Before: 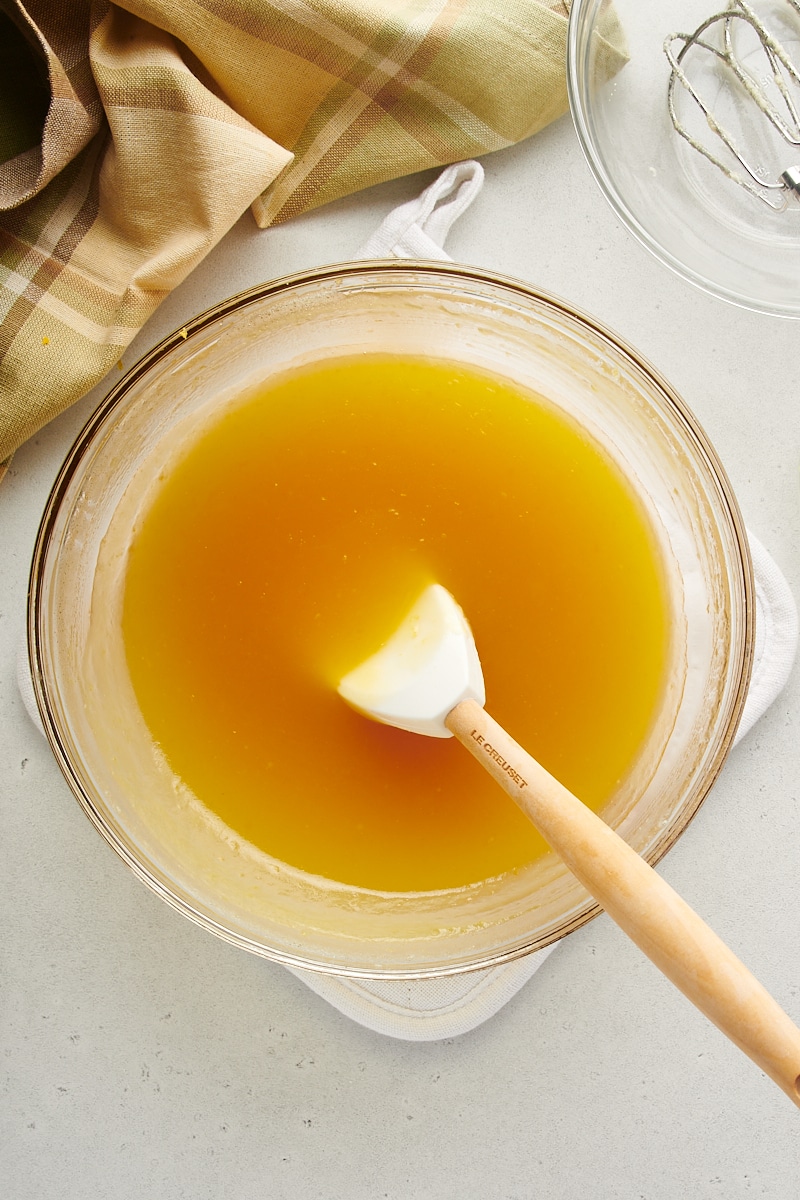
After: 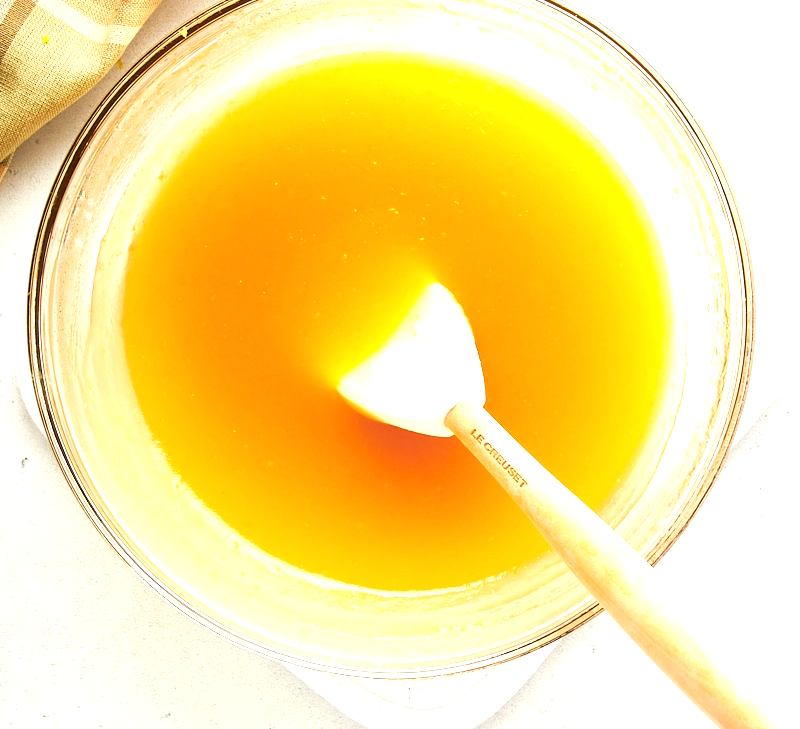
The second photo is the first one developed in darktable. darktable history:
exposure: black level correction 0, exposure 1.101 EV, compensate exposure bias true, compensate highlight preservation false
crop and rotate: top 25.126%, bottom 14.056%
